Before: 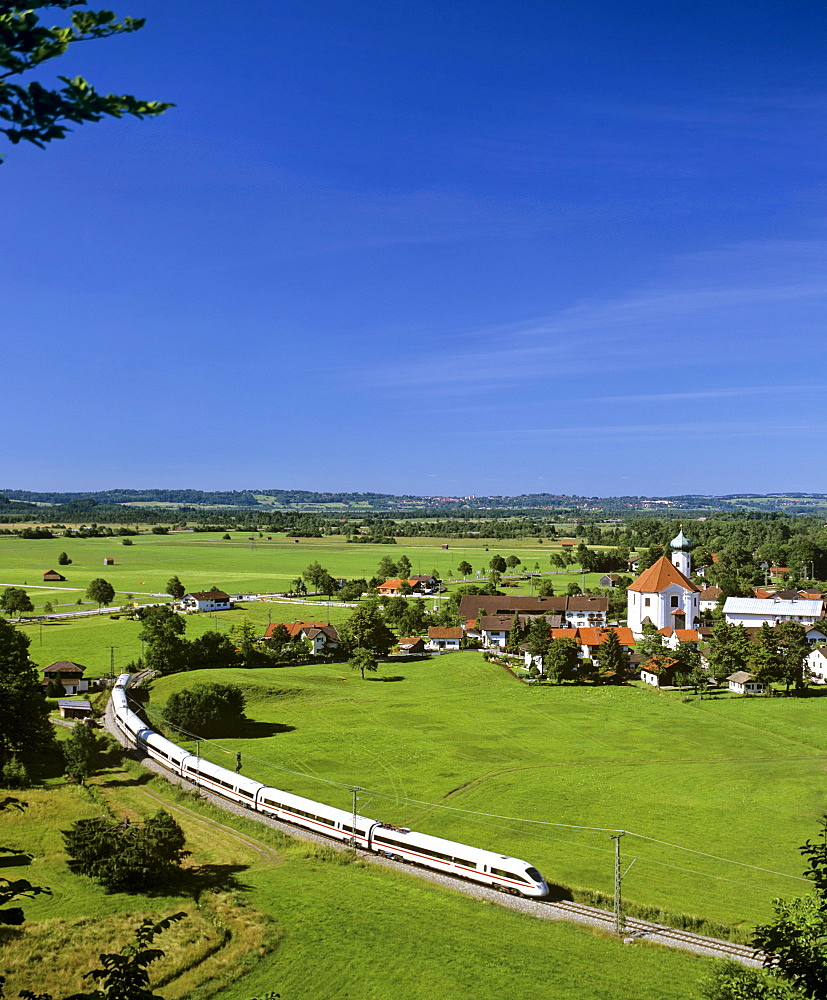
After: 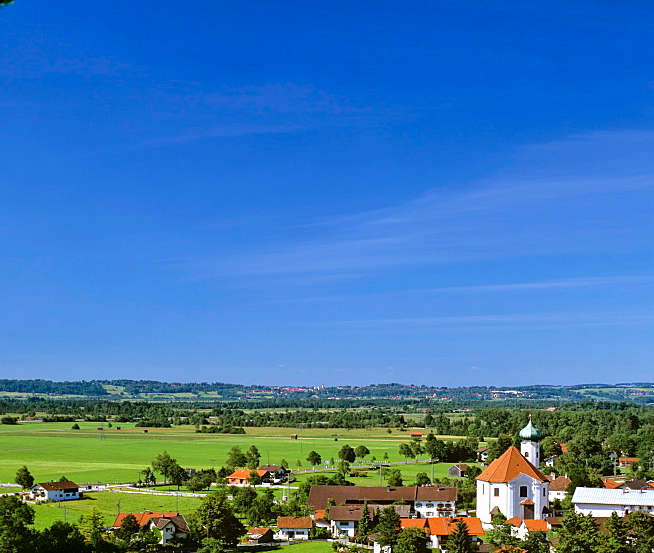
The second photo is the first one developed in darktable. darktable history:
crop: left 18.259%, top 11.098%, right 2.554%, bottom 33.512%
